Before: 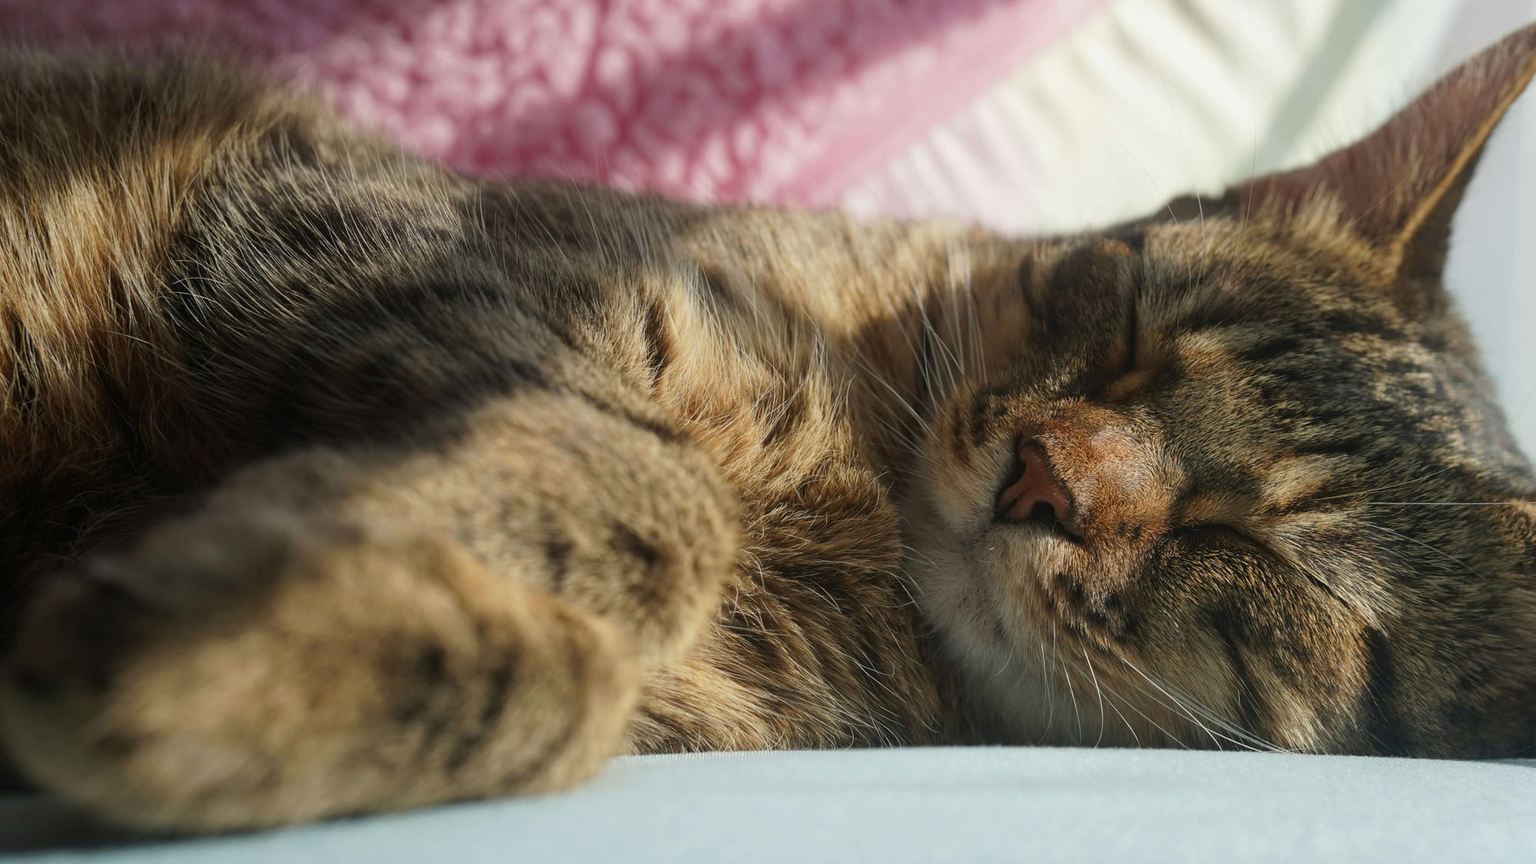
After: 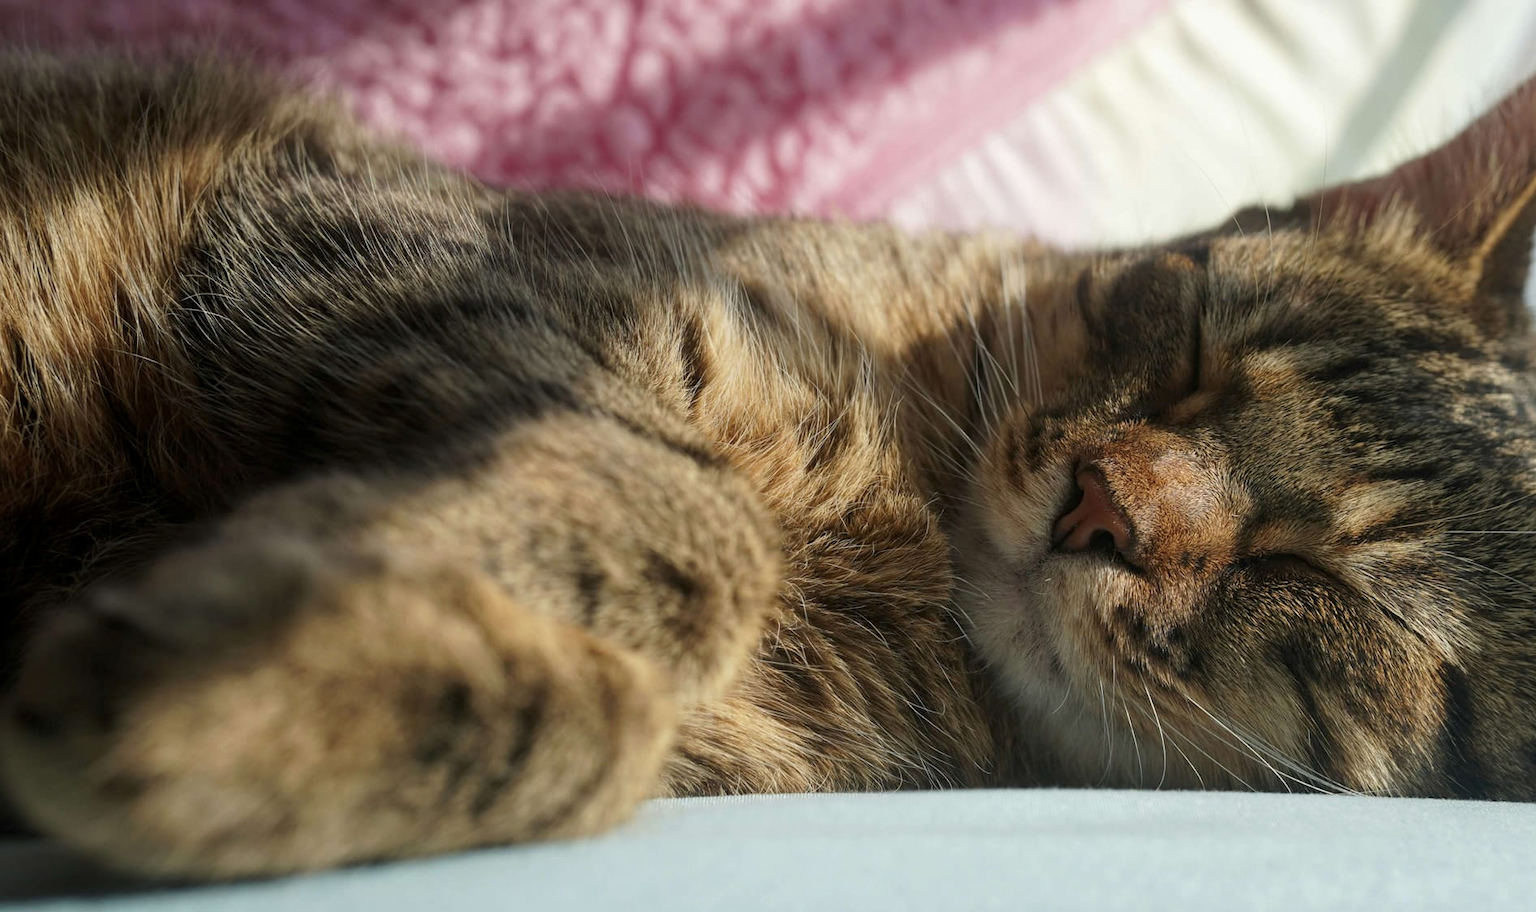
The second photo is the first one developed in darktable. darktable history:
crop and rotate: left 0%, right 5.32%
local contrast: highlights 107%, shadows 103%, detail 119%, midtone range 0.2
